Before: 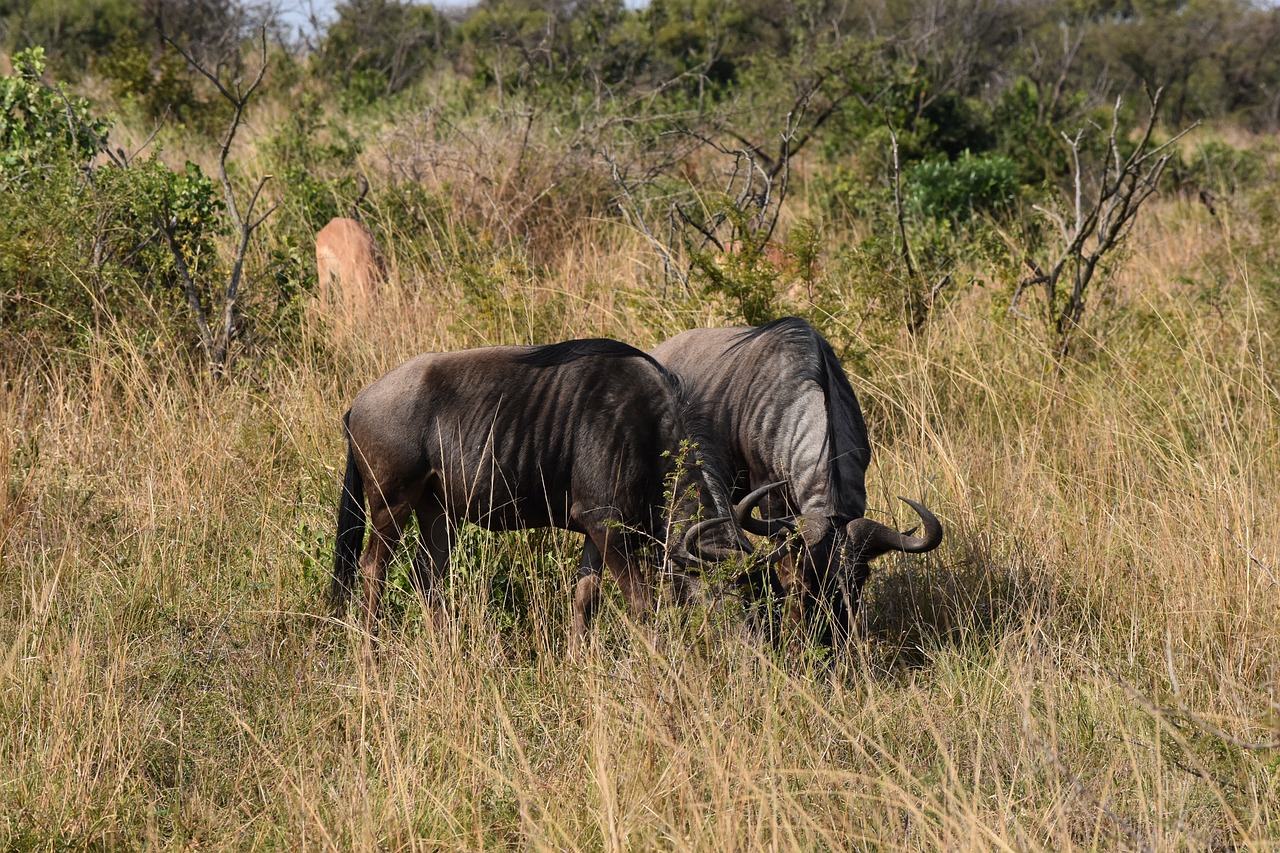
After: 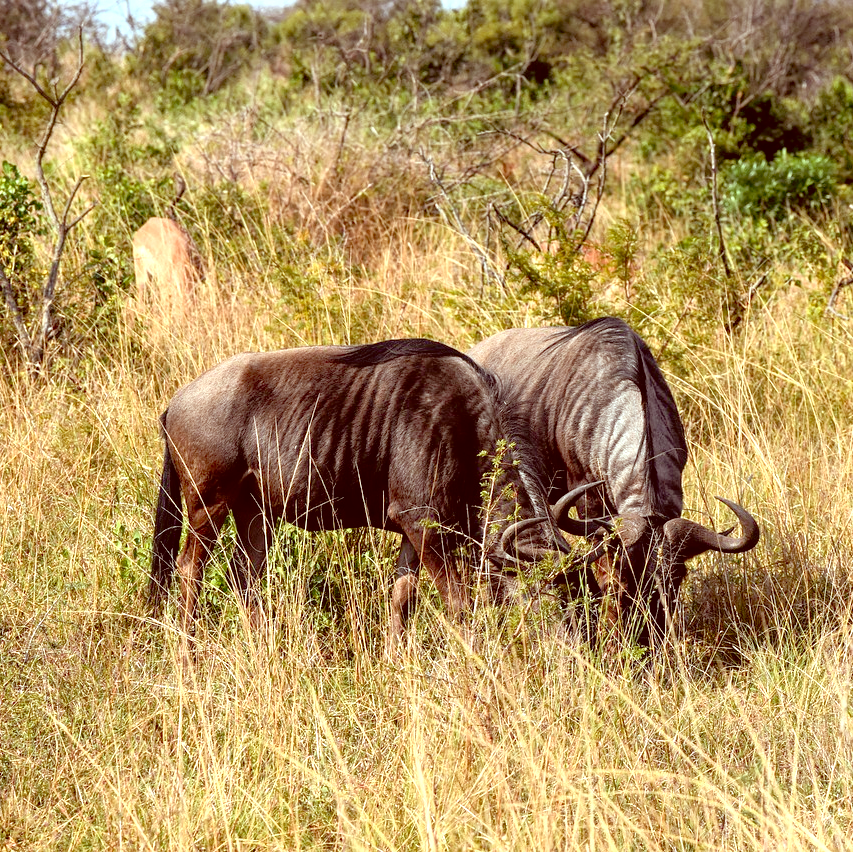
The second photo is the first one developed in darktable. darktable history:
exposure: black level correction 0.011, exposure 1.087 EV, compensate highlight preservation false
local contrast: highlights 47%, shadows 2%, detail 99%
crop and rotate: left 14.35%, right 18.972%
color correction: highlights a* -7.15, highlights b* -0.158, shadows a* 20.1, shadows b* 11.56
